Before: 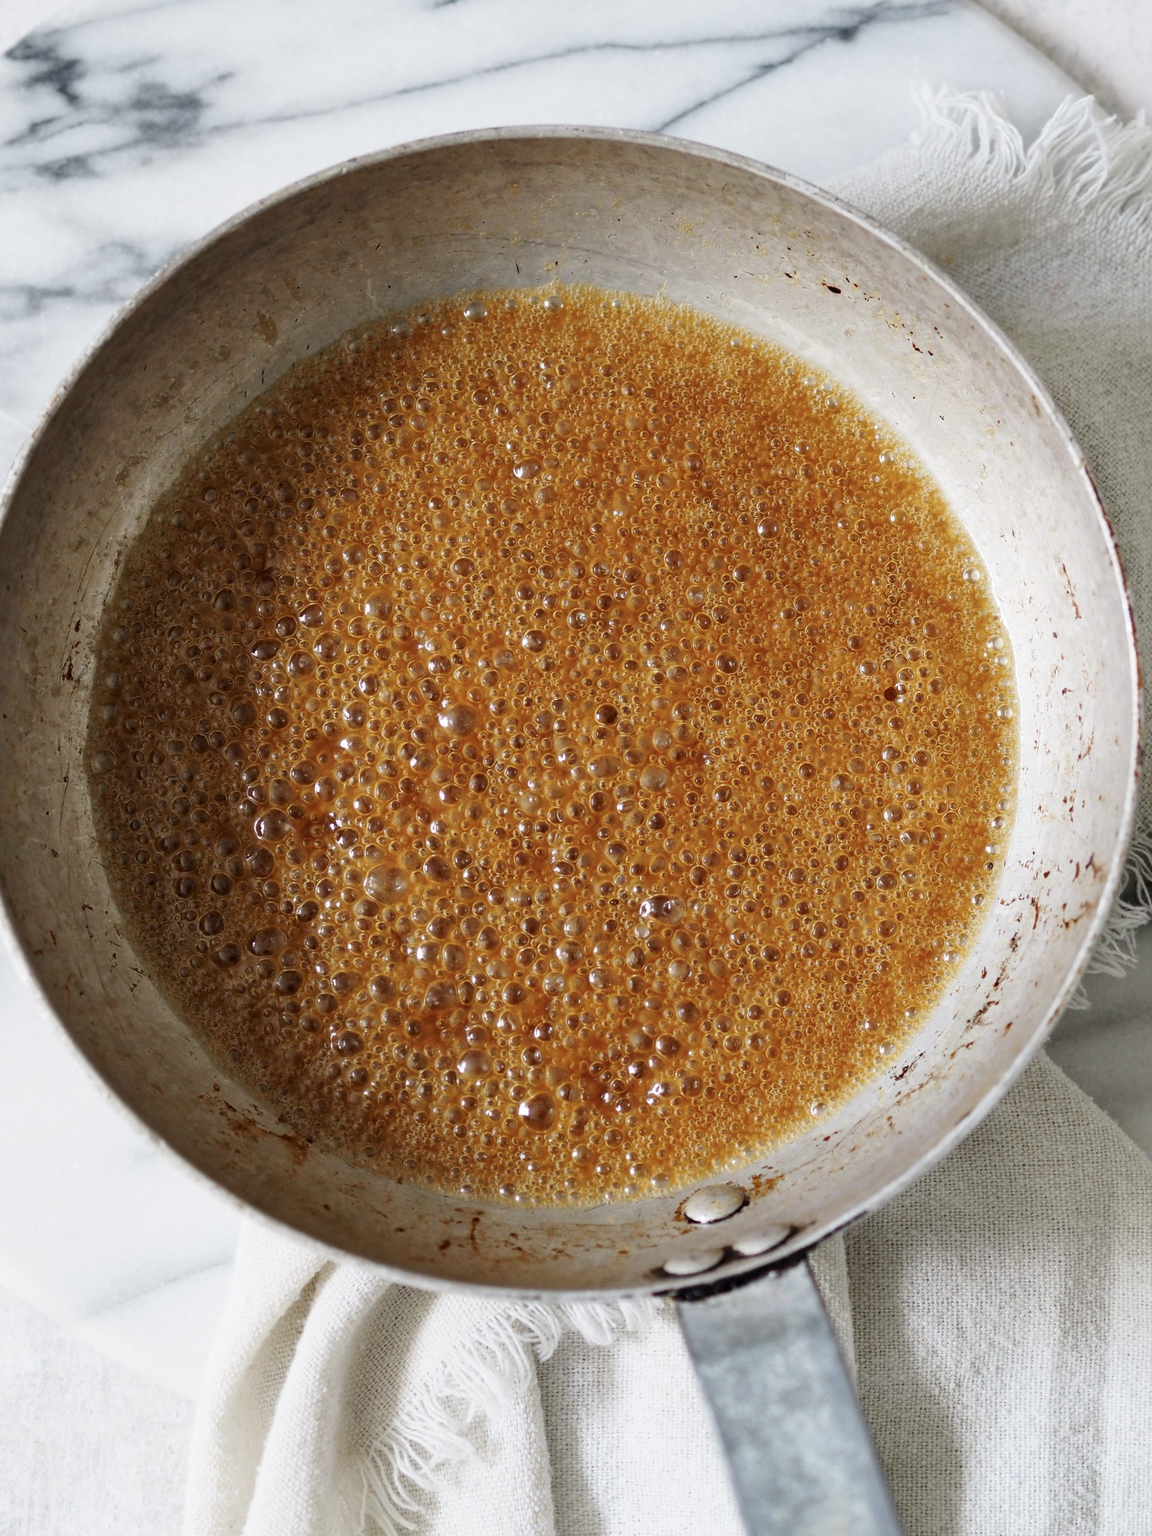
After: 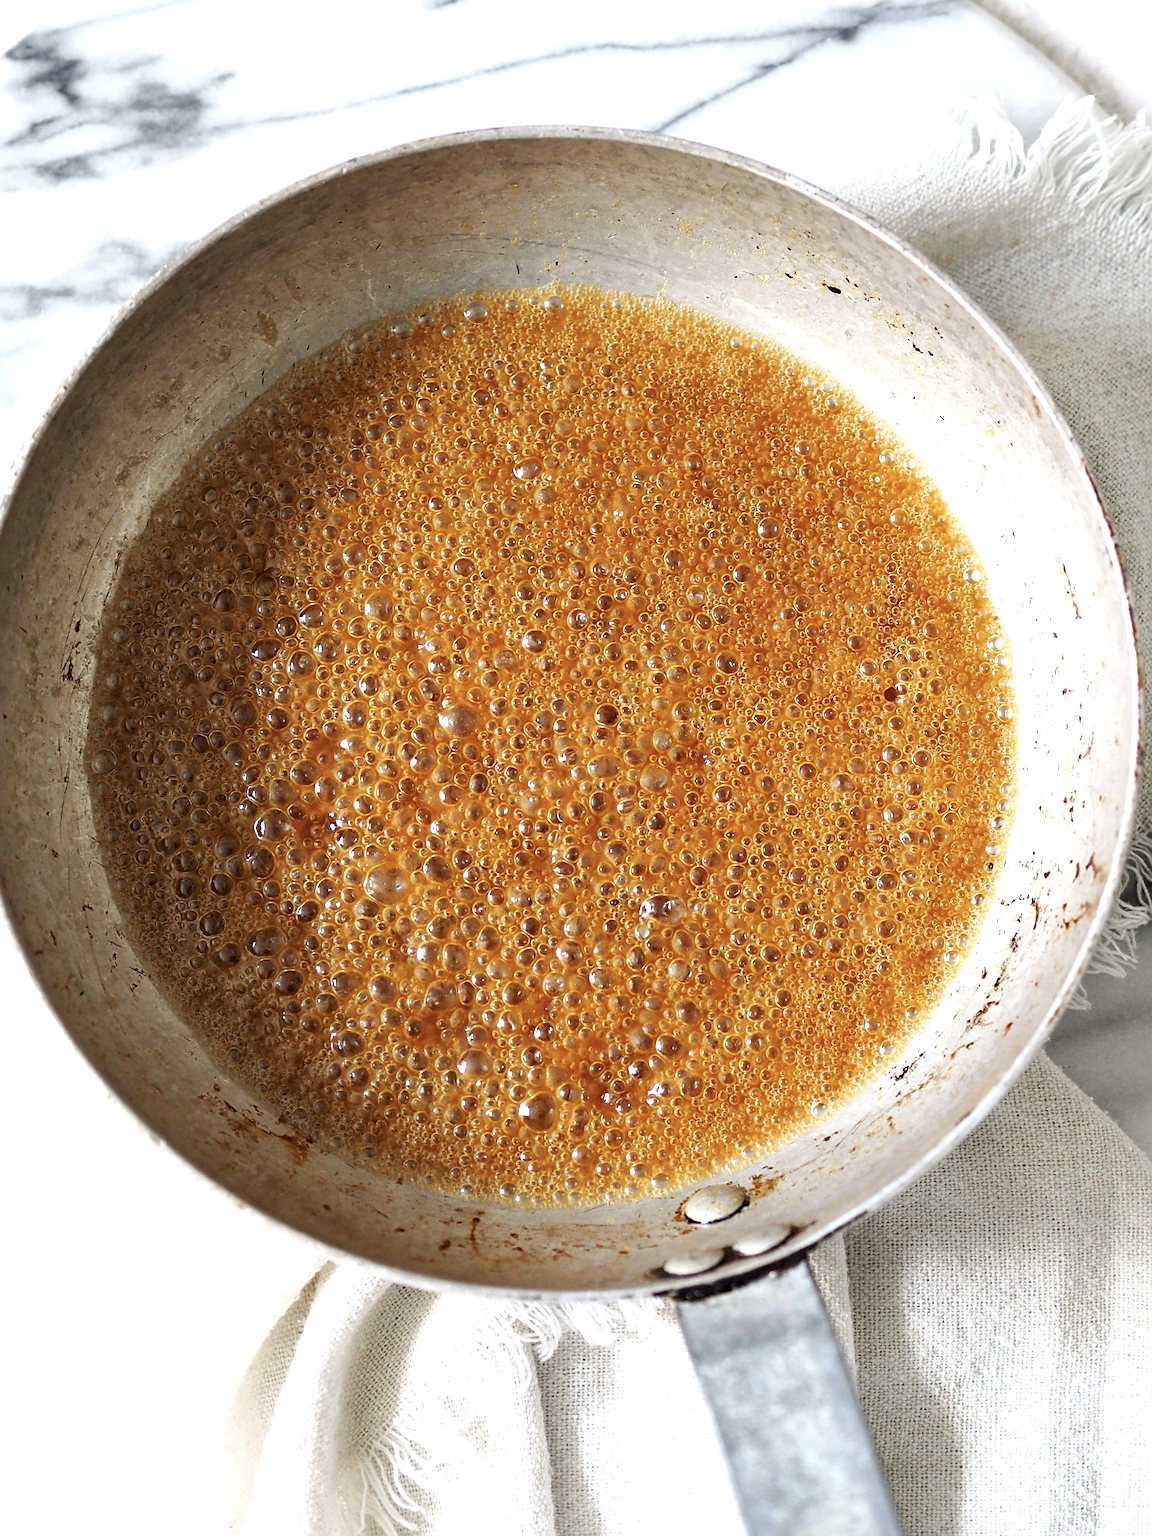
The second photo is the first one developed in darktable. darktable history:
sharpen: on, module defaults
exposure: exposure 0.611 EV, compensate highlight preservation false
